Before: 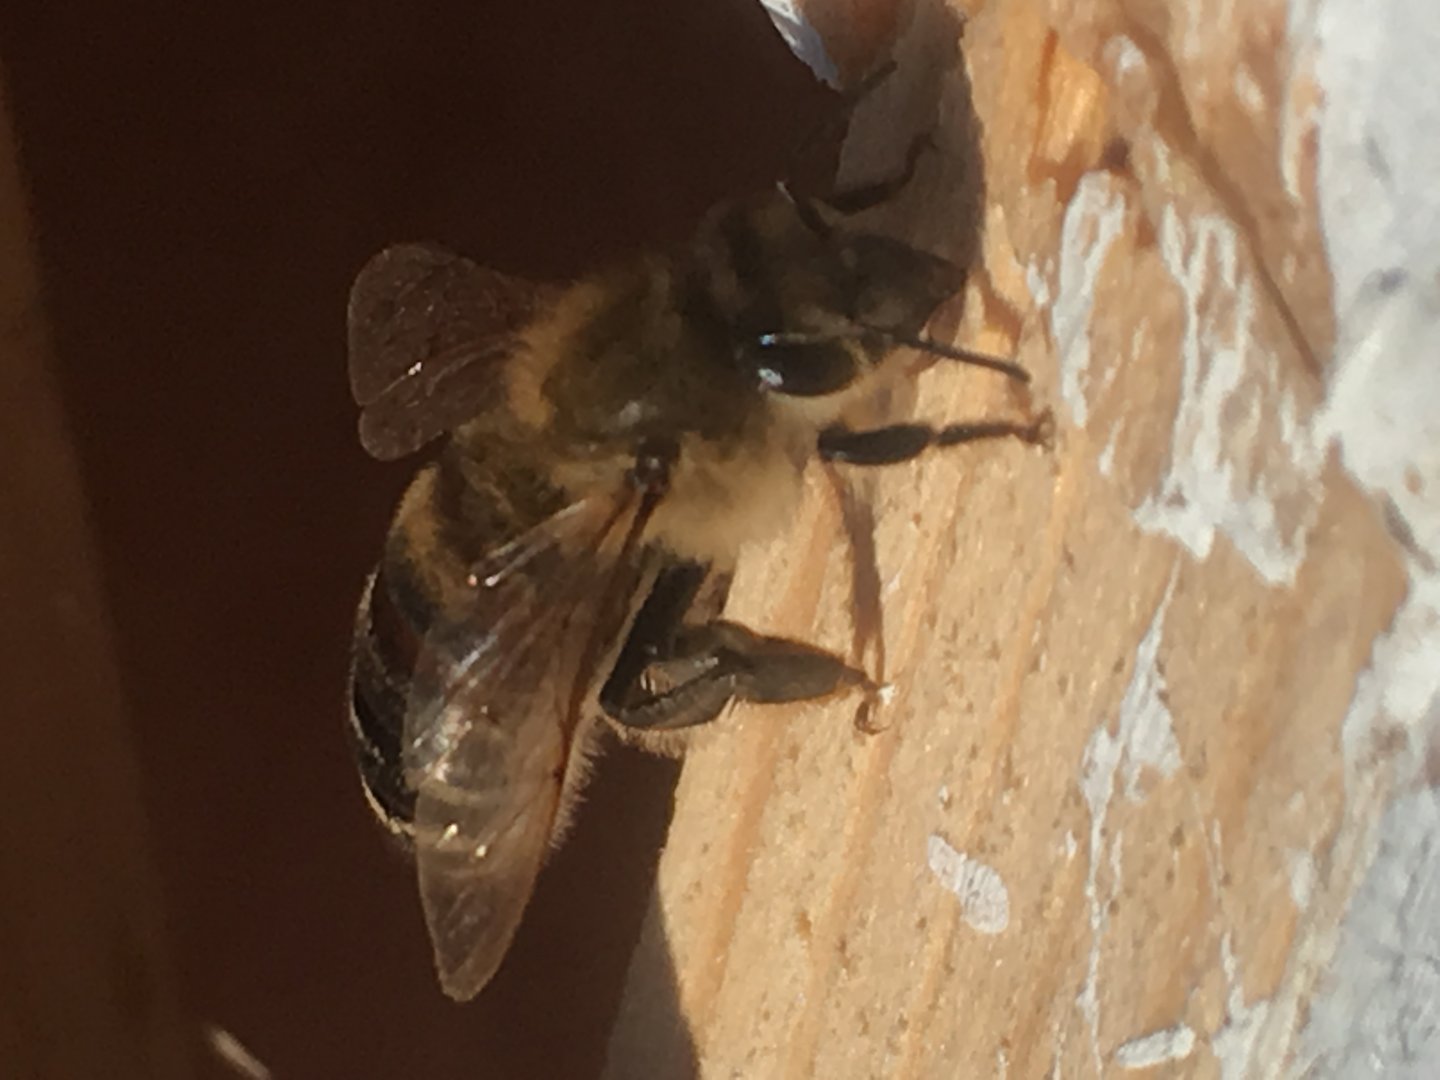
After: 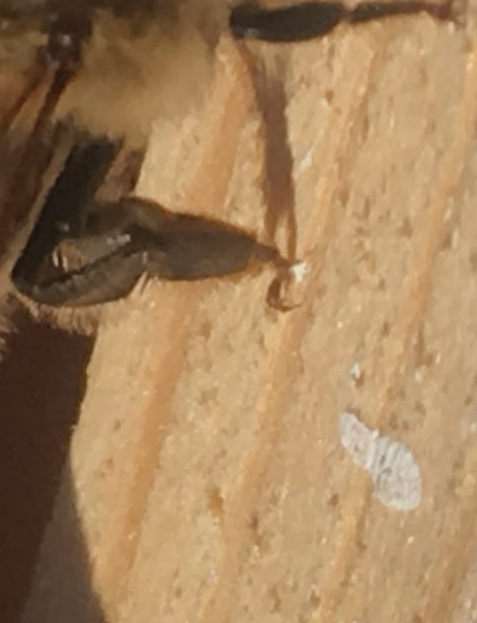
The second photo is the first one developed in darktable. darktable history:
crop: left 40.878%, top 39.176%, right 25.993%, bottom 3.081%
shadows and highlights: shadows 25, white point adjustment -3, highlights -30
